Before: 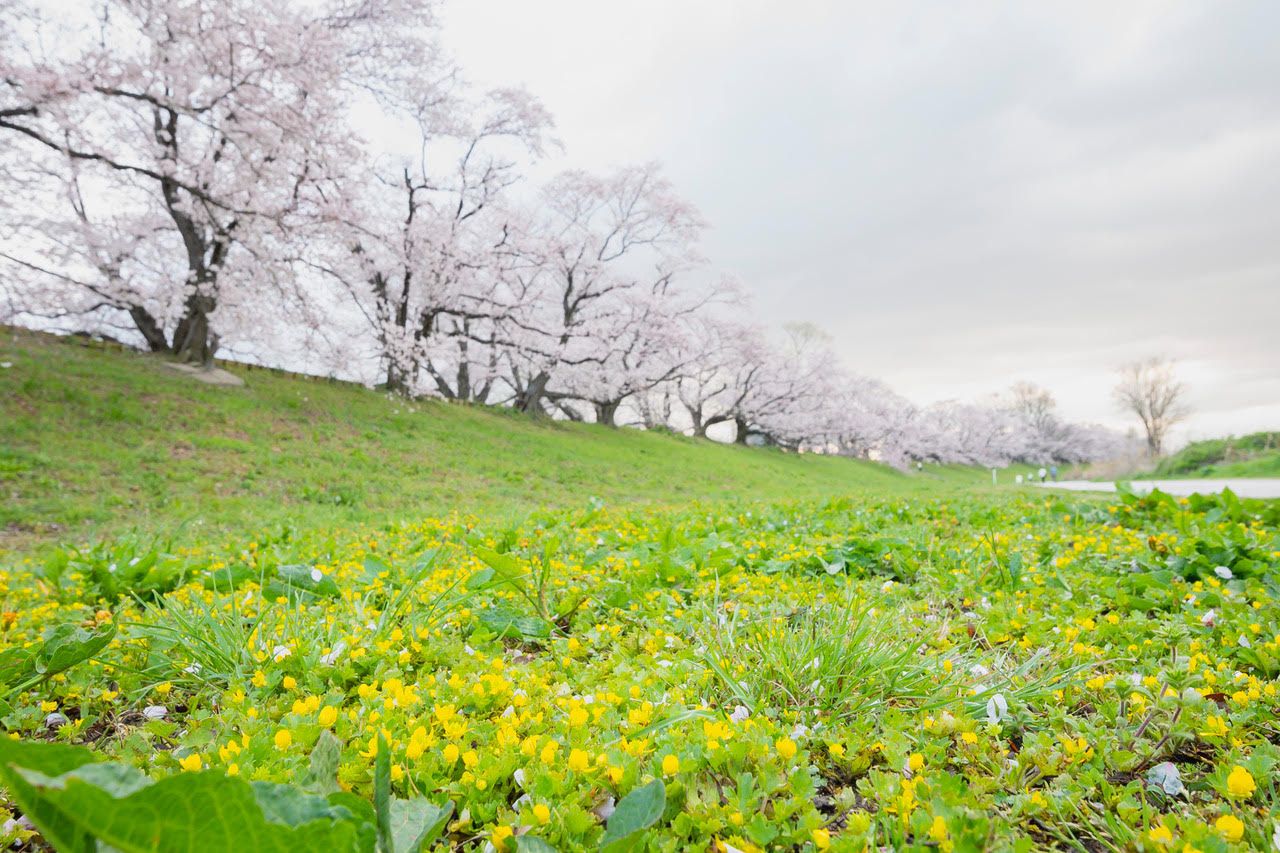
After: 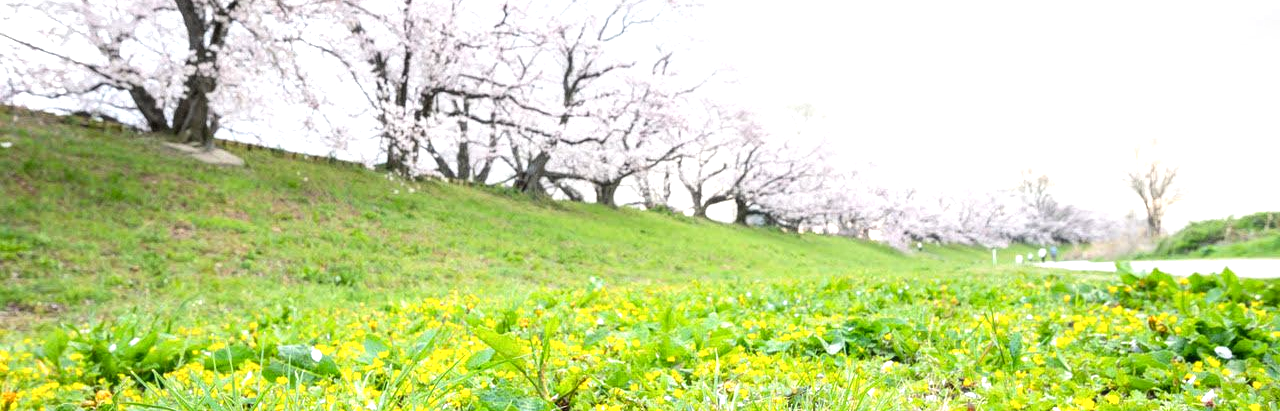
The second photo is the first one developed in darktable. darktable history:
tone equalizer: -8 EV -0.739 EV, -7 EV -0.724 EV, -6 EV -0.606 EV, -5 EV -0.411 EV, -3 EV 0.402 EV, -2 EV 0.6 EV, -1 EV 0.694 EV, +0 EV 0.77 EV, edges refinement/feathering 500, mask exposure compensation -1.57 EV, preserve details guided filter
crop and rotate: top 25.919%, bottom 25.783%
local contrast: on, module defaults
